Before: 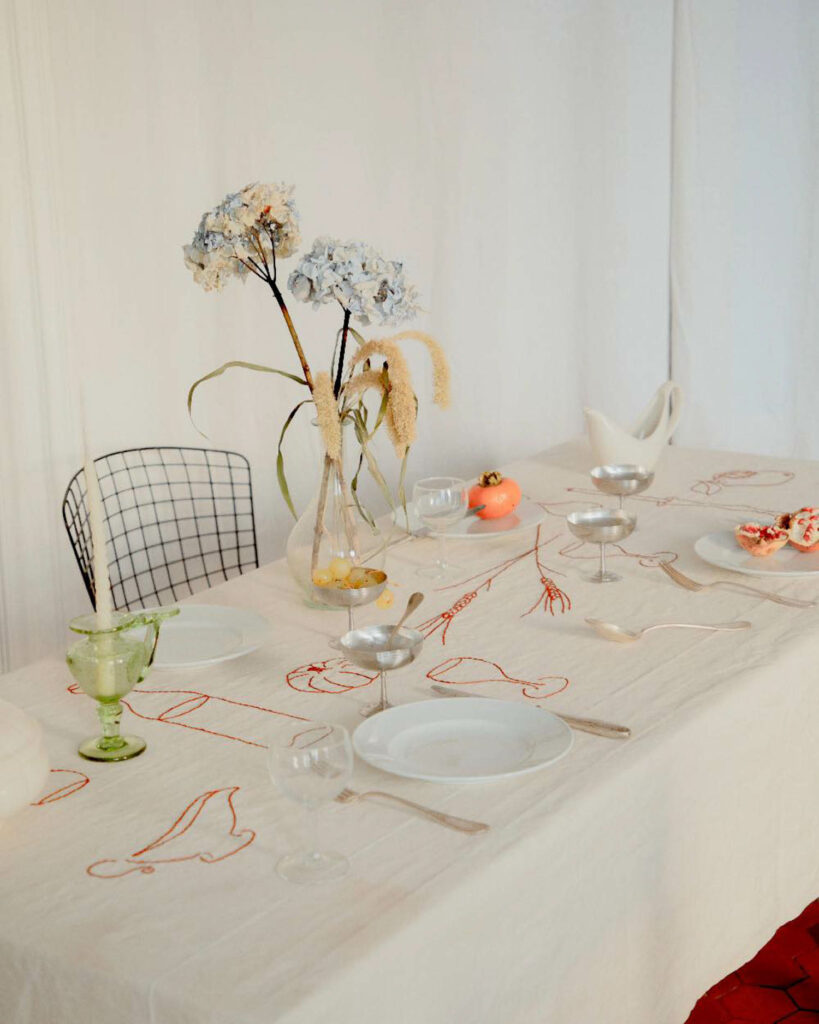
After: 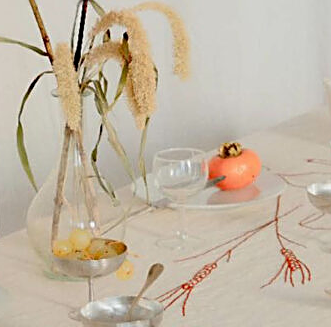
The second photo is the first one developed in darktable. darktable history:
sharpen: amount 0.575
crop: left 31.751%, top 32.172%, right 27.8%, bottom 35.83%
